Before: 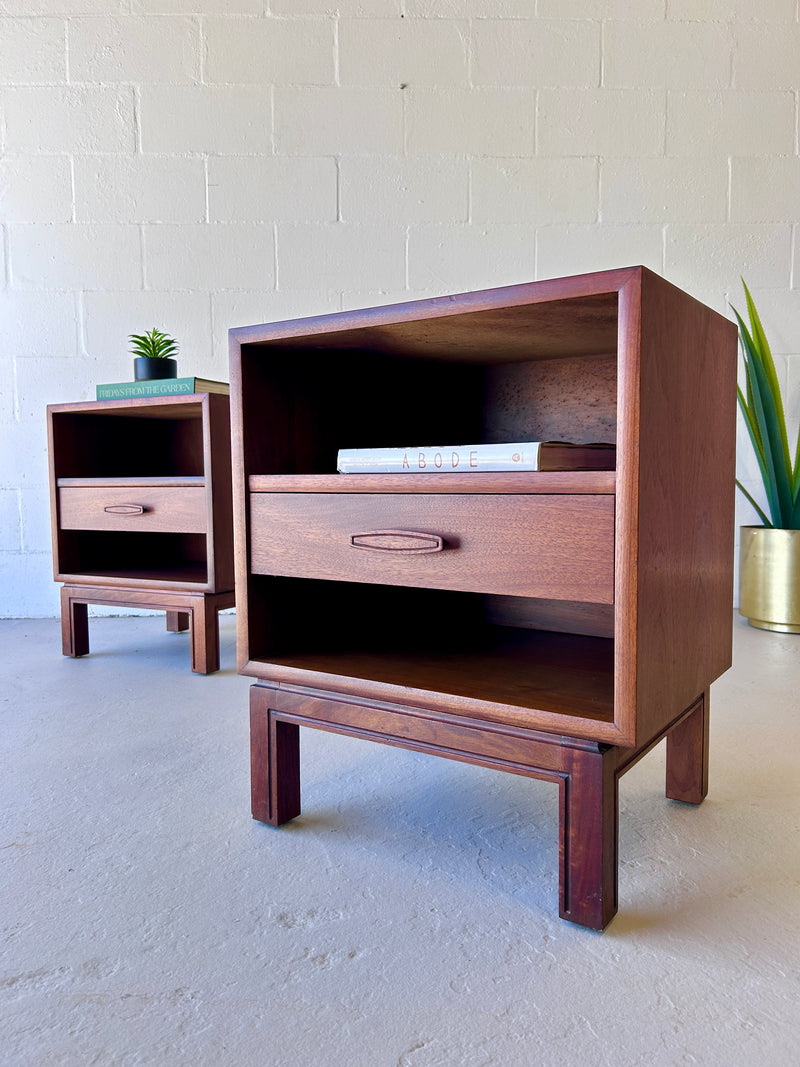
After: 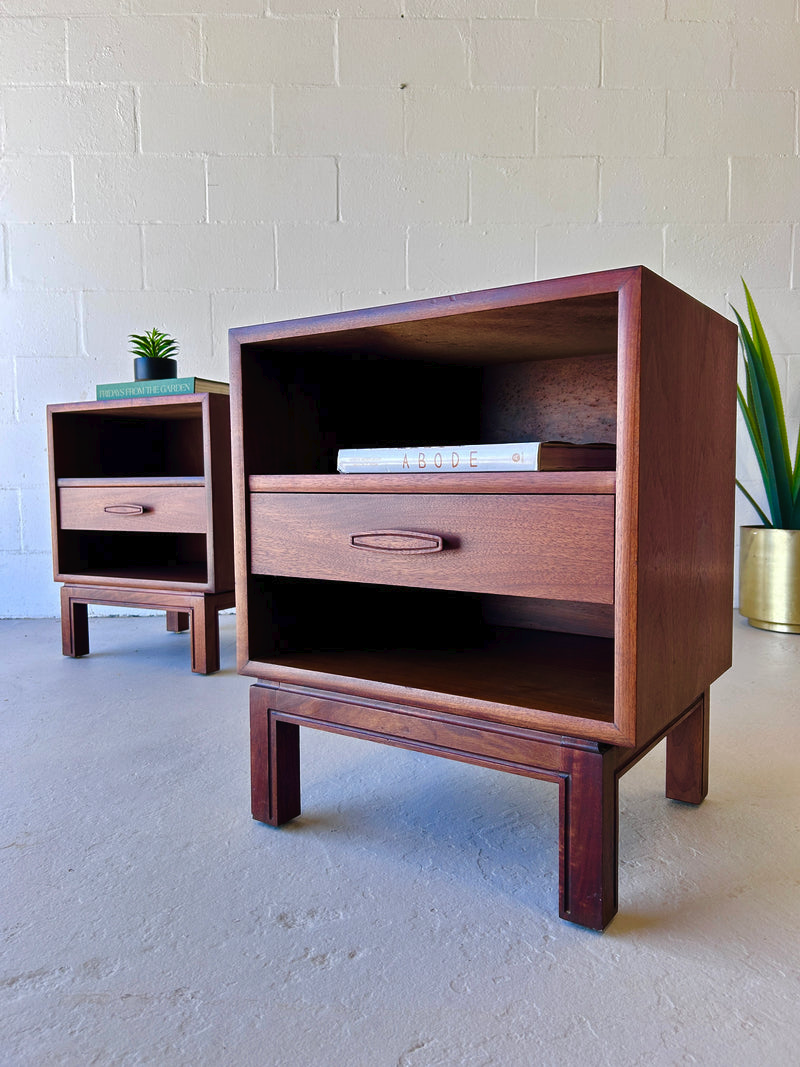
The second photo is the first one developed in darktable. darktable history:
tone curve: curves: ch0 [(0, 0) (0.003, 0.019) (0.011, 0.022) (0.025, 0.027) (0.044, 0.037) (0.069, 0.049) (0.1, 0.066) (0.136, 0.091) (0.177, 0.125) (0.224, 0.159) (0.277, 0.206) (0.335, 0.266) (0.399, 0.332) (0.468, 0.411) (0.543, 0.492) (0.623, 0.577) (0.709, 0.668) (0.801, 0.767) (0.898, 0.869) (1, 1)], preserve colors none
